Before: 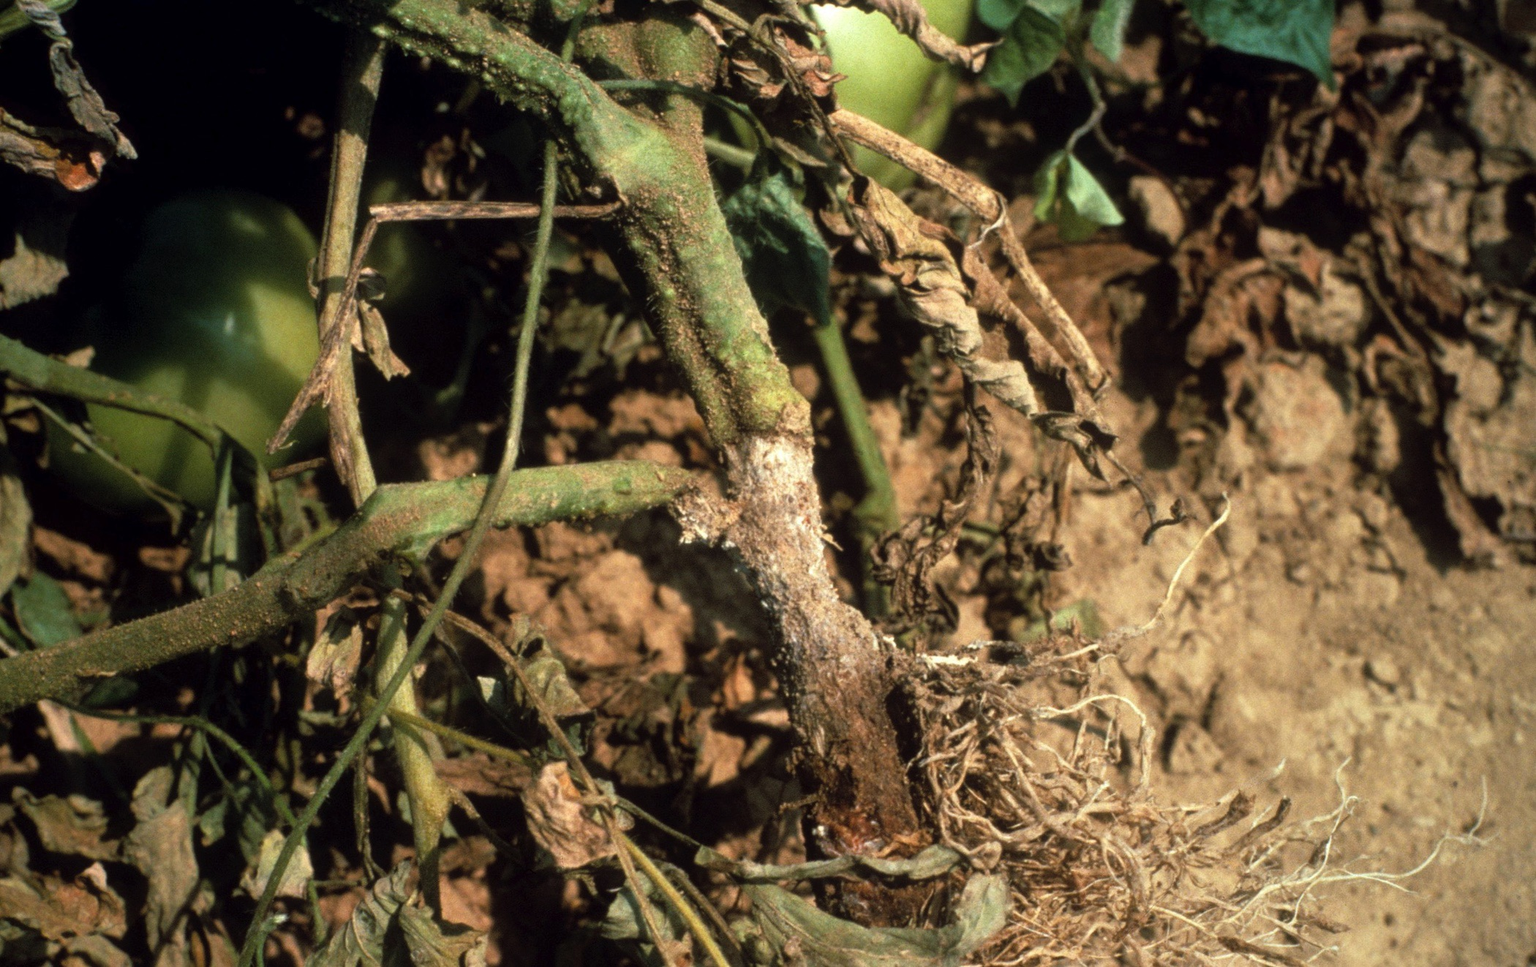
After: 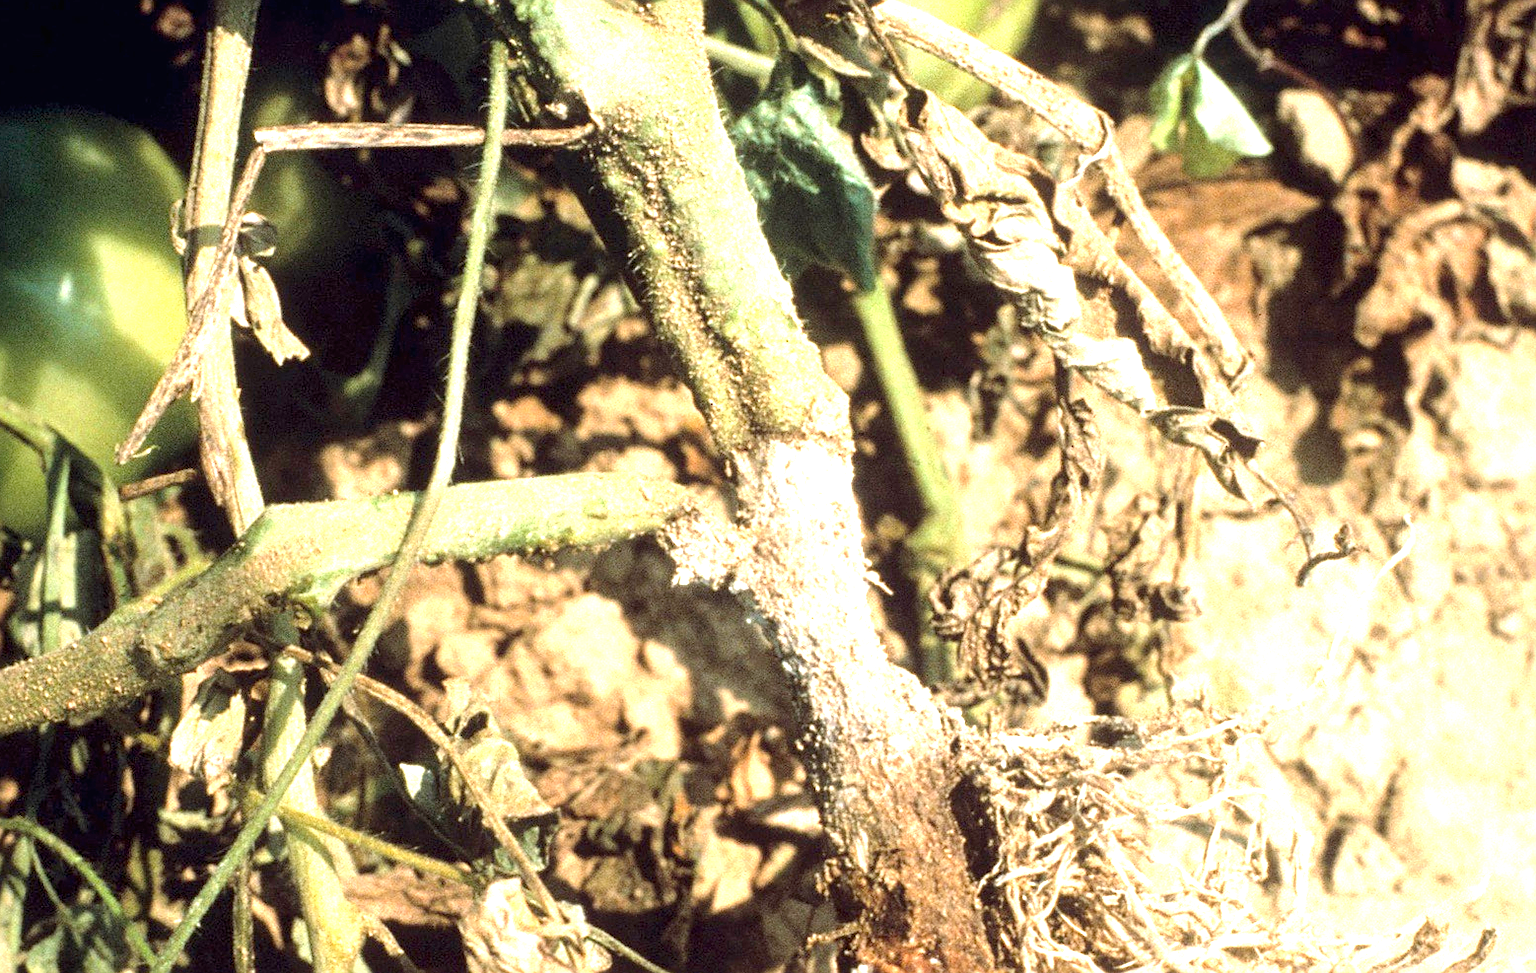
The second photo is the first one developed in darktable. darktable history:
tone equalizer: on, module defaults
sharpen: on, module defaults
crop and rotate: left 11.85%, top 11.421%, right 13.954%, bottom 13.893%
exposure: black level correction 0, exposure 1.744 EV, compensate highlight preservation false
